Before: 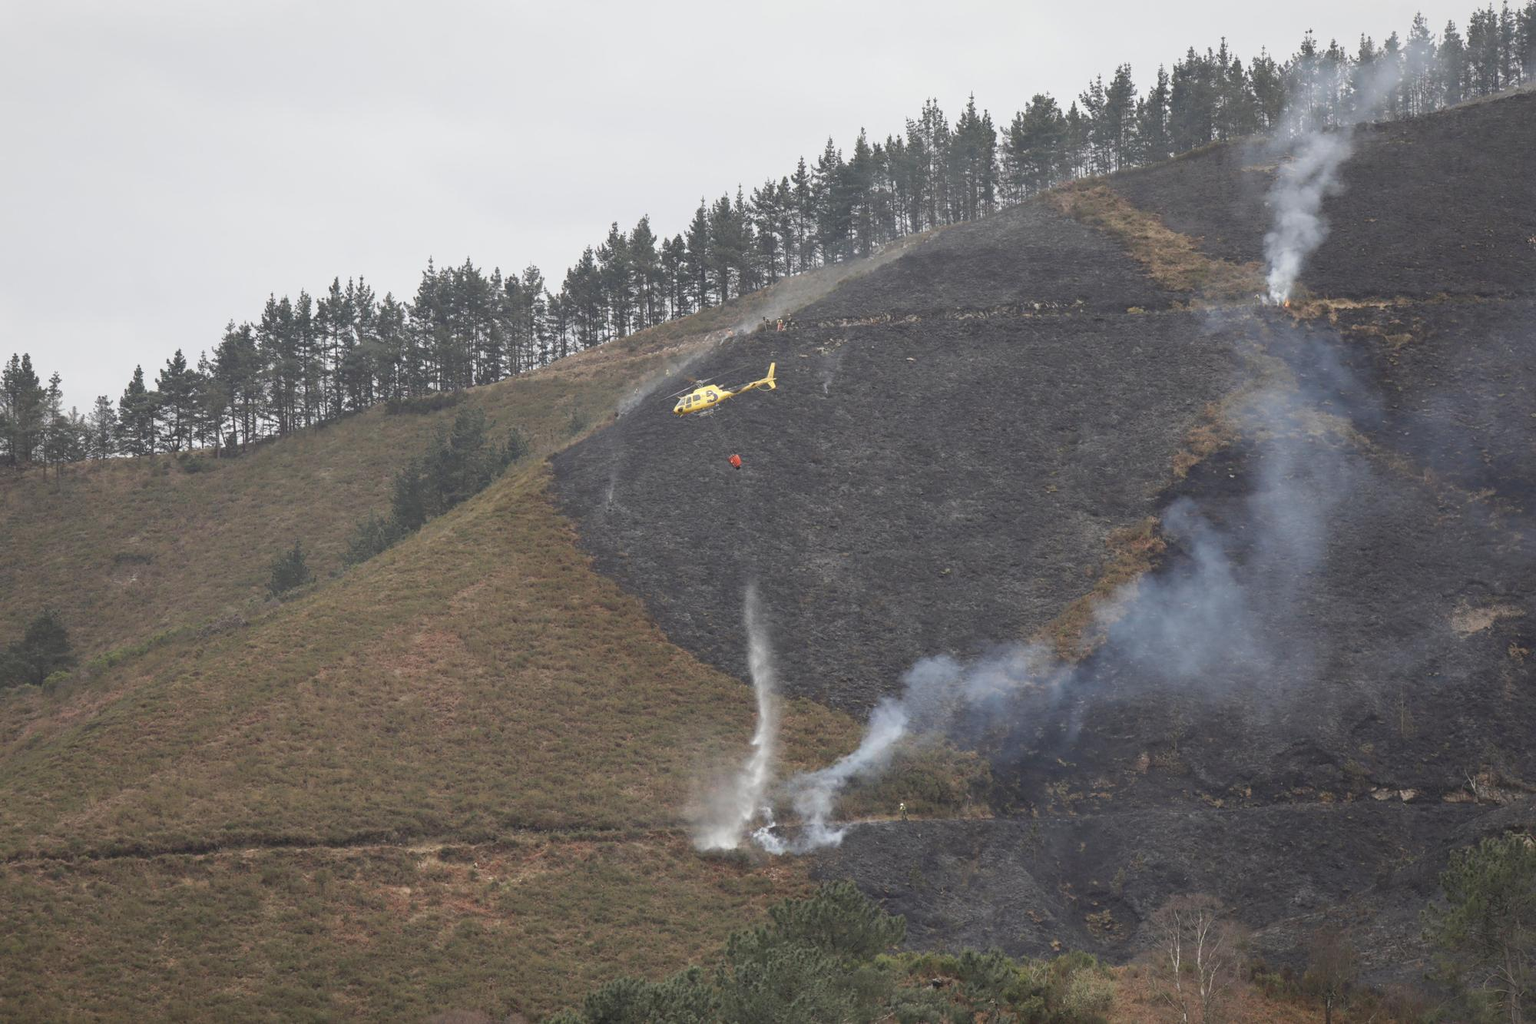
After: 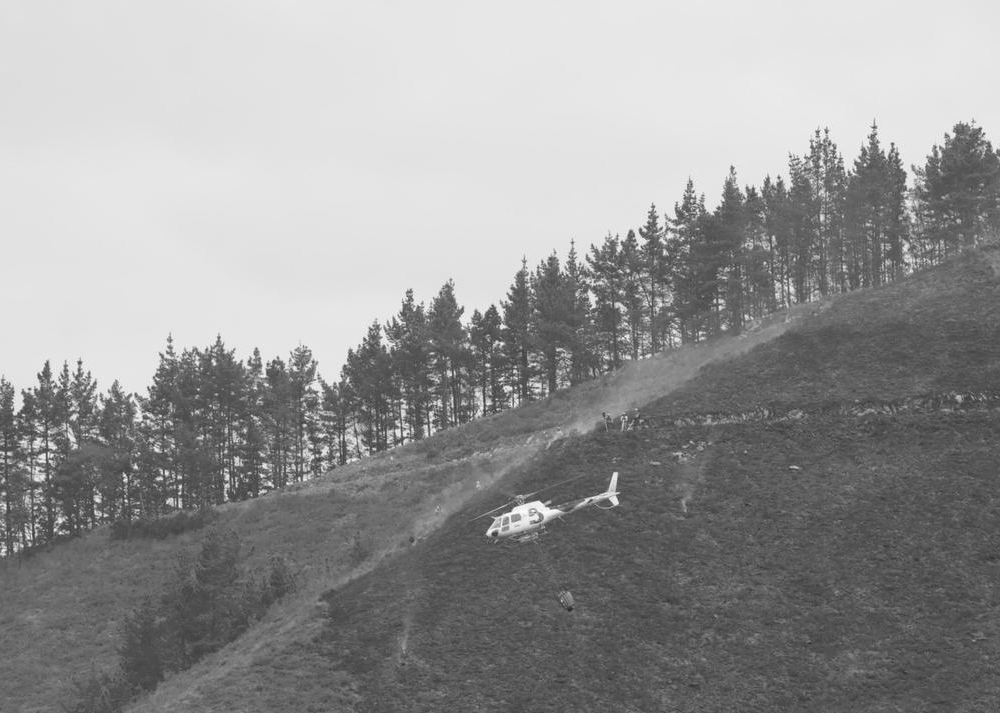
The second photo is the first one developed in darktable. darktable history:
crop: left 19.556%, right 30.401%, bottom 46.458%
contrast brightness saturation: saturation -1
